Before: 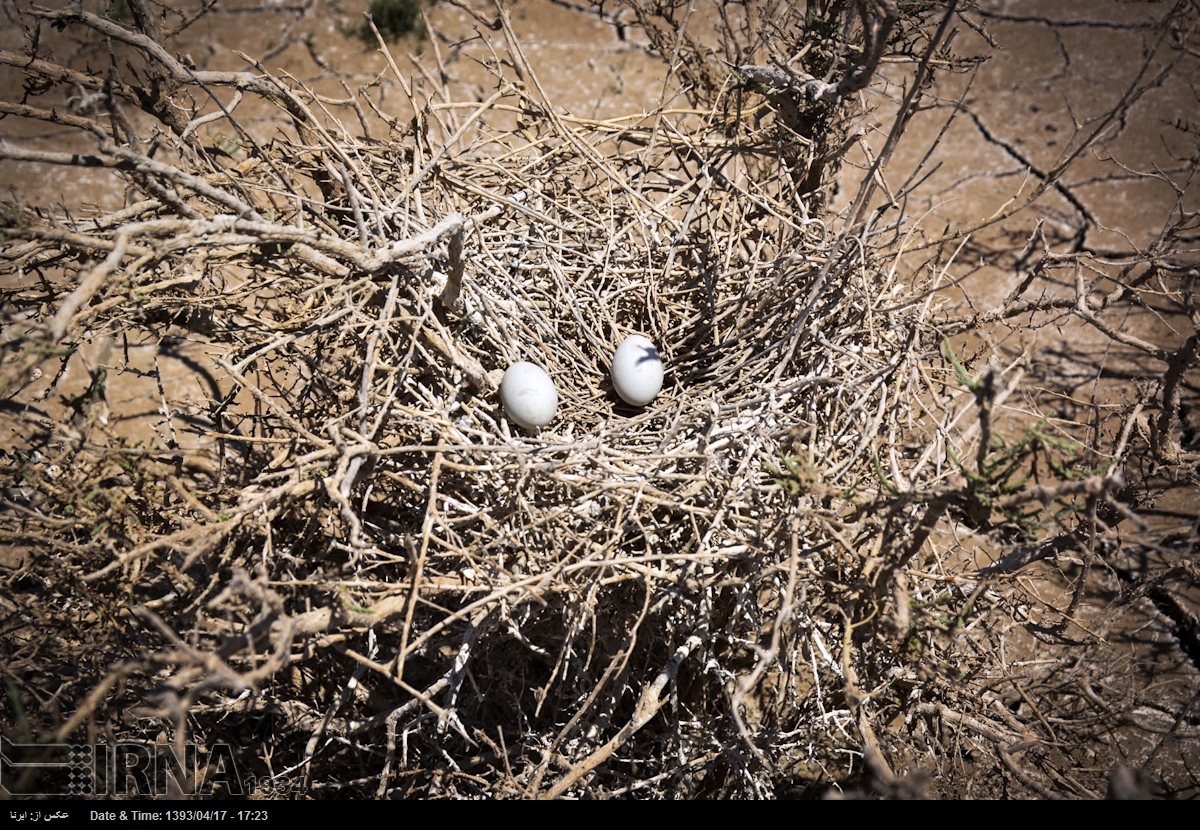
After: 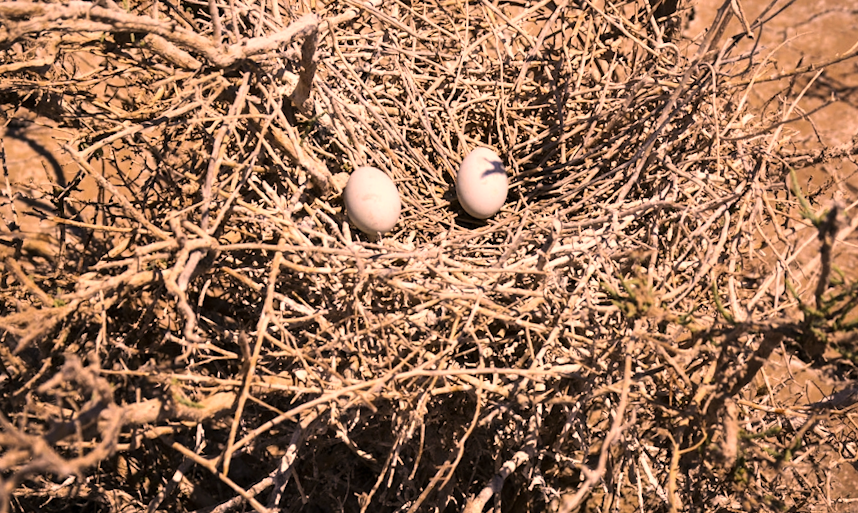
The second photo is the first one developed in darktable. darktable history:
color correction: highlights a* 21.89, highlights b* 21.72
crop and rotate: angle -3.73°, left 9.824%, top 20.504%, right 12.023%, bottom 11.894%
exposure: exposure 0.123 EV, compensate highlight preservation false
